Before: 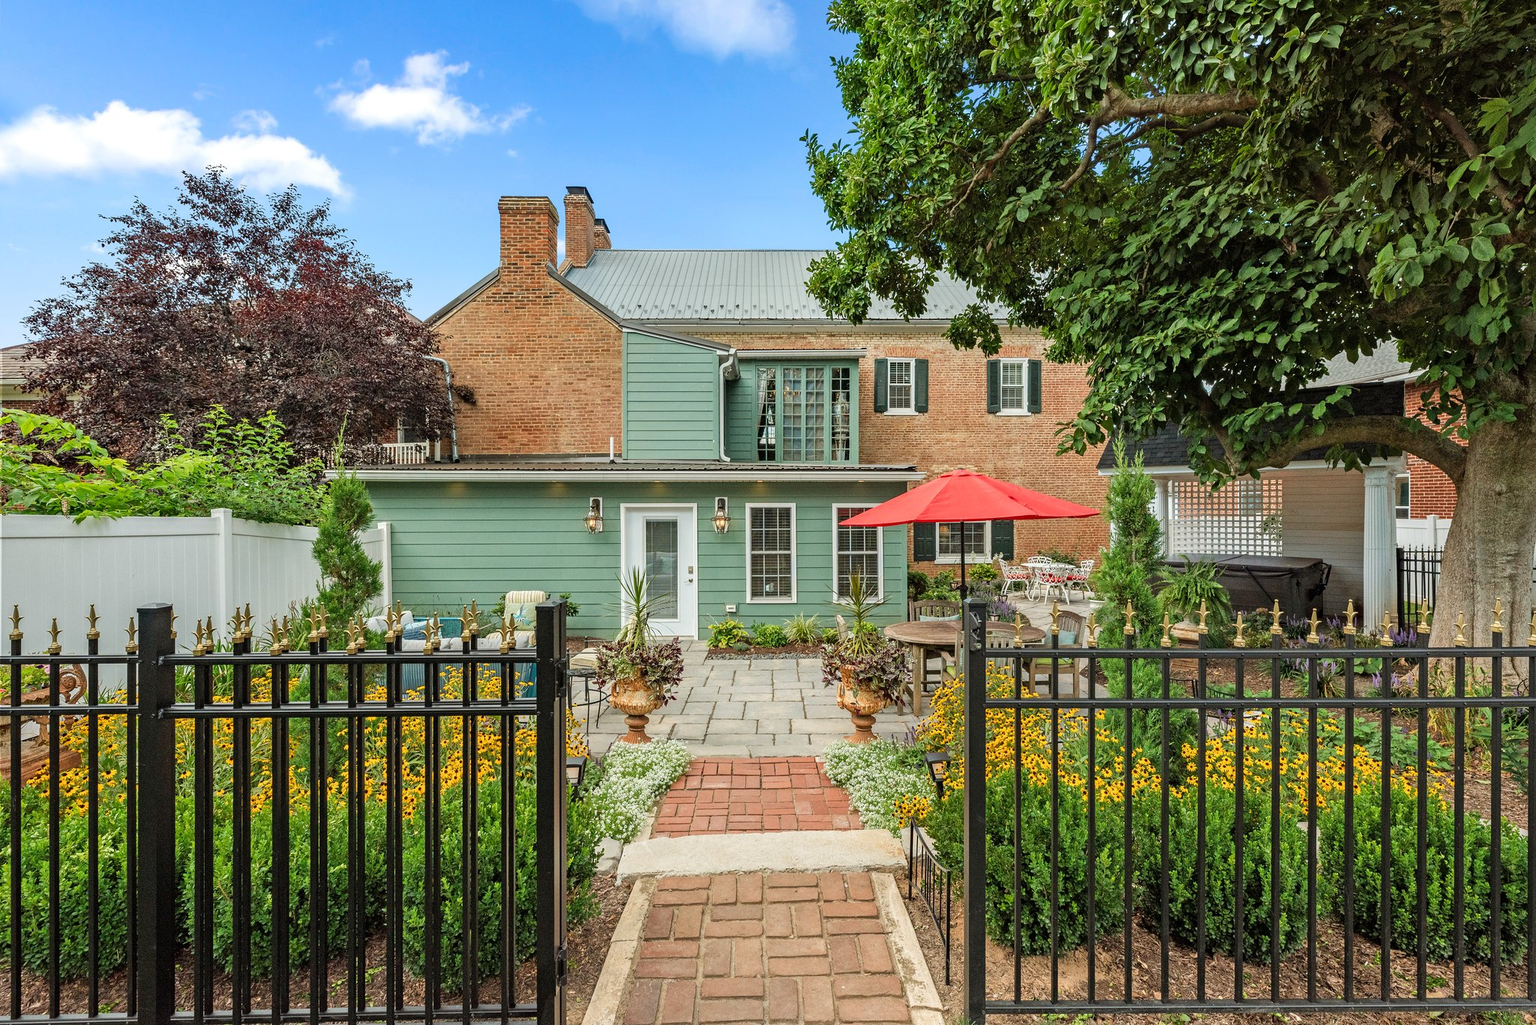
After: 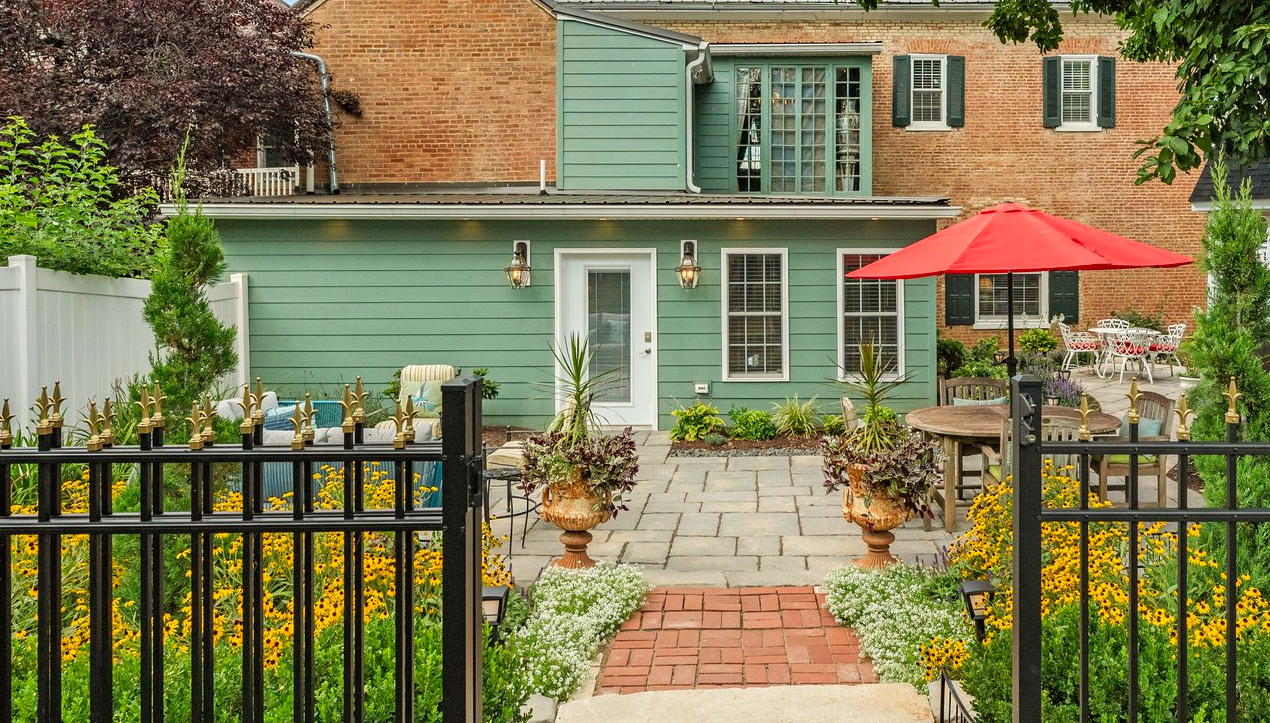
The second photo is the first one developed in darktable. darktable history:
color correction: highlights a* 0.91, highlights b* 2.87, saturation 1.1
tone equalizer: edges refinement/feathering 500, mask exposure compensation -1.57 EV, preserve details no
crop: left 13.341%, top 30.975%, right 24.614%, bottom 16.073%
